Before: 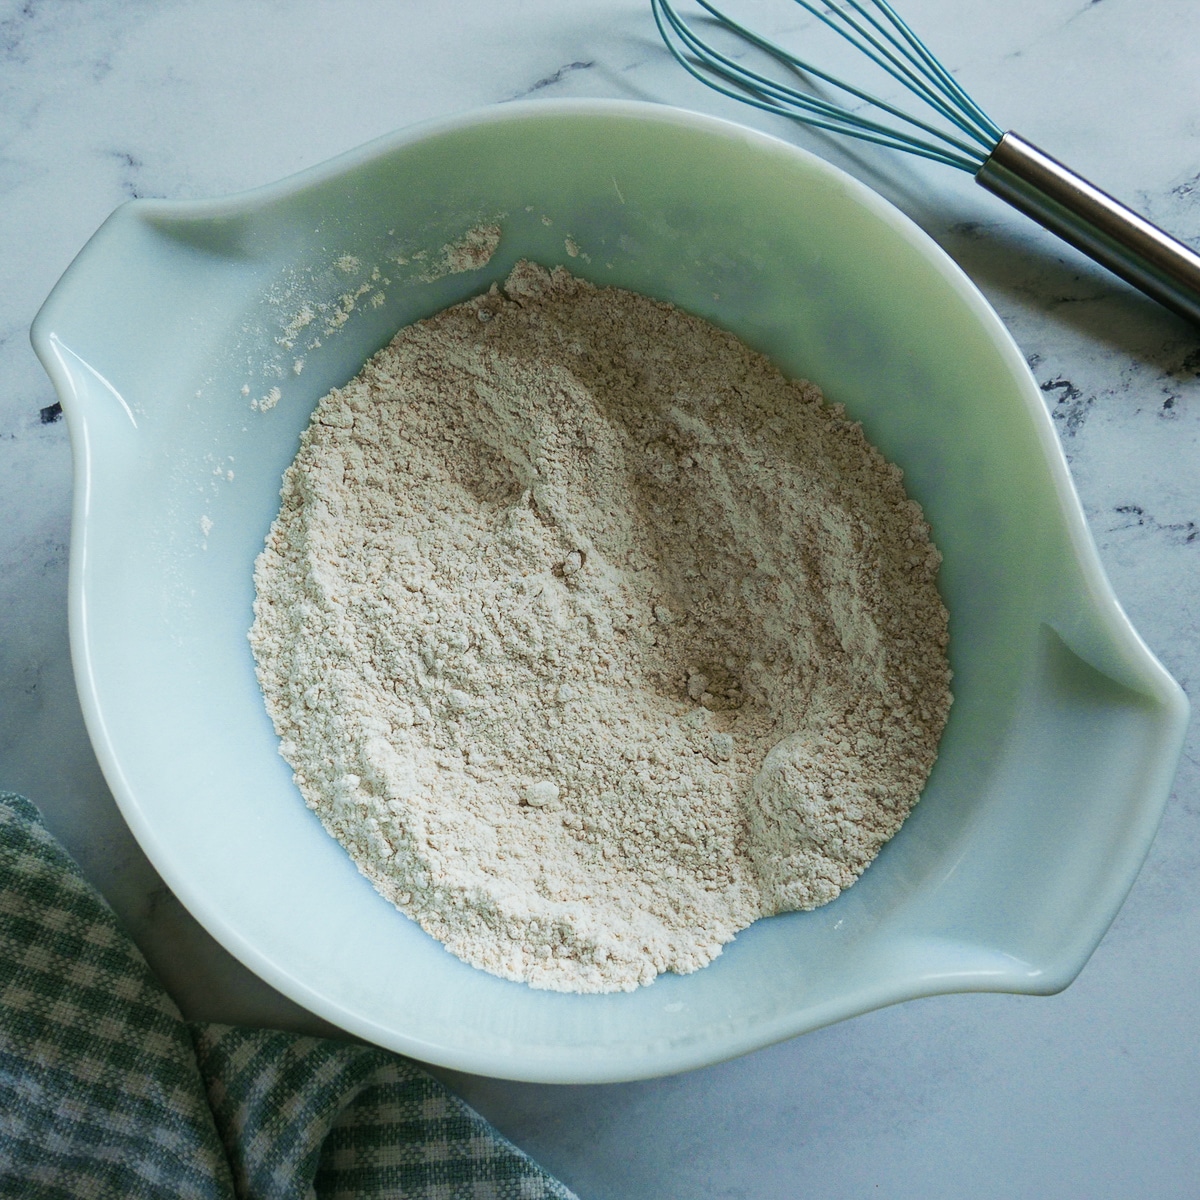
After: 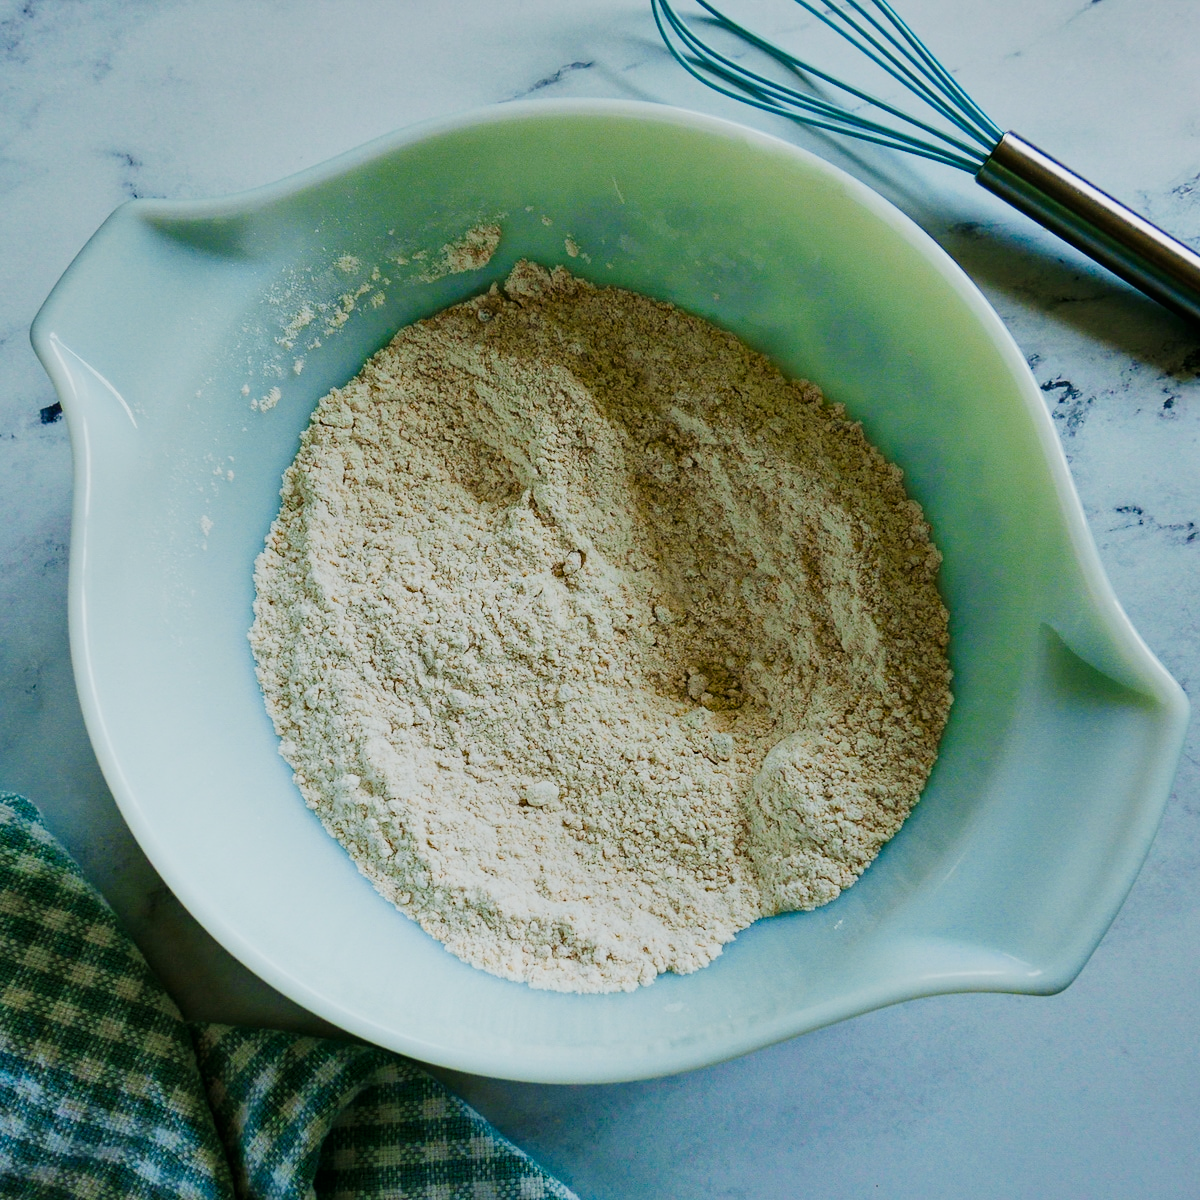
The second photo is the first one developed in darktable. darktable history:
color balance rgb: perceptual saturation grading › global saturation 35.335%, global vibrance 20%
tone curve: curves: ch0 [(0, 0) (0.049, 0.01) (0.154, 0.081) (0.491, 0.519) (0.748, 0.765) (1, 0.919)]; ch1 [(0, 0) (0.172, 0.123) (0.317, 0.272) (0.401, 0.422) (0.499, 0.497) (0.531, 0.54) (0.615, 0.603) (0.741, 0.783) (1, 1)]; ch2 [(0, 0) (0.411, 0.424) (0.483, 0.478) (0.544, 0.56) (0.686, 0.638) (1, 1)], preserve colors none
shadows and highlights: shadows 52.46, soften with gaussian
